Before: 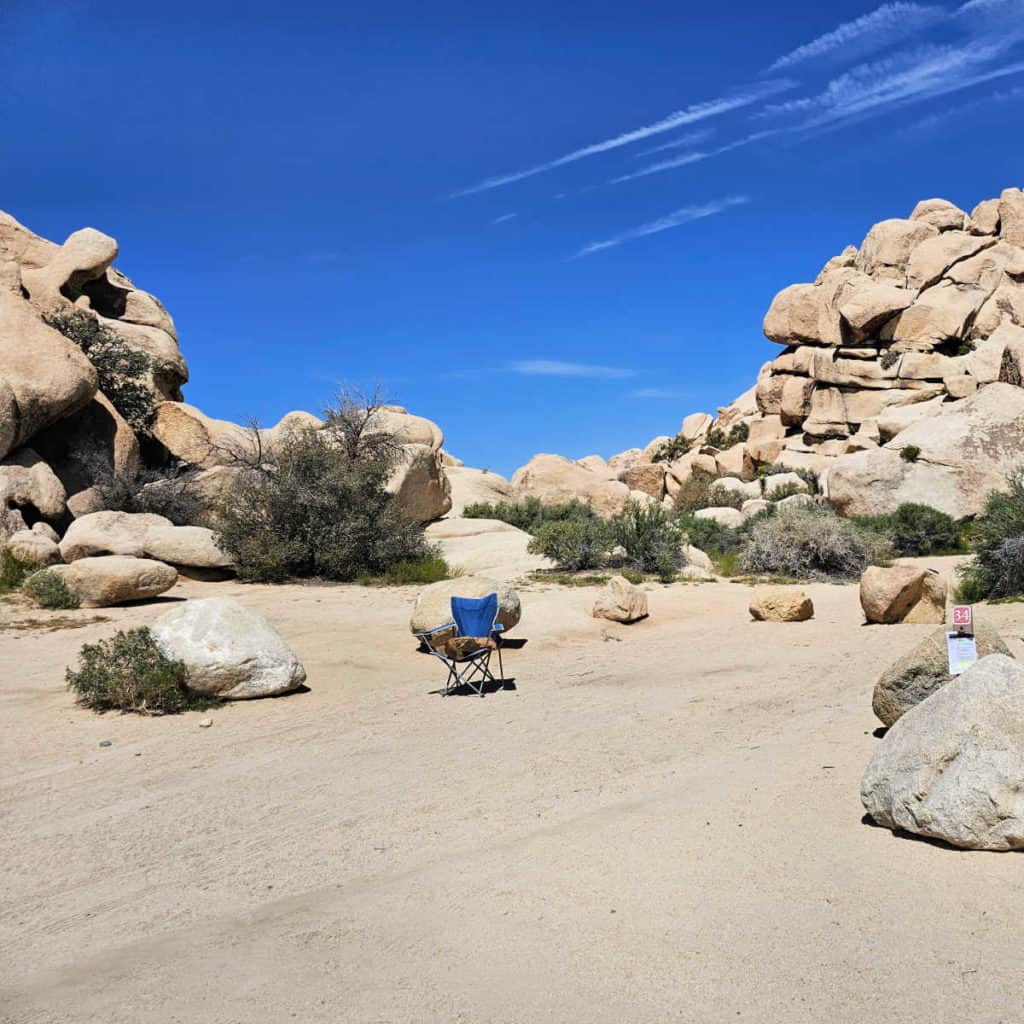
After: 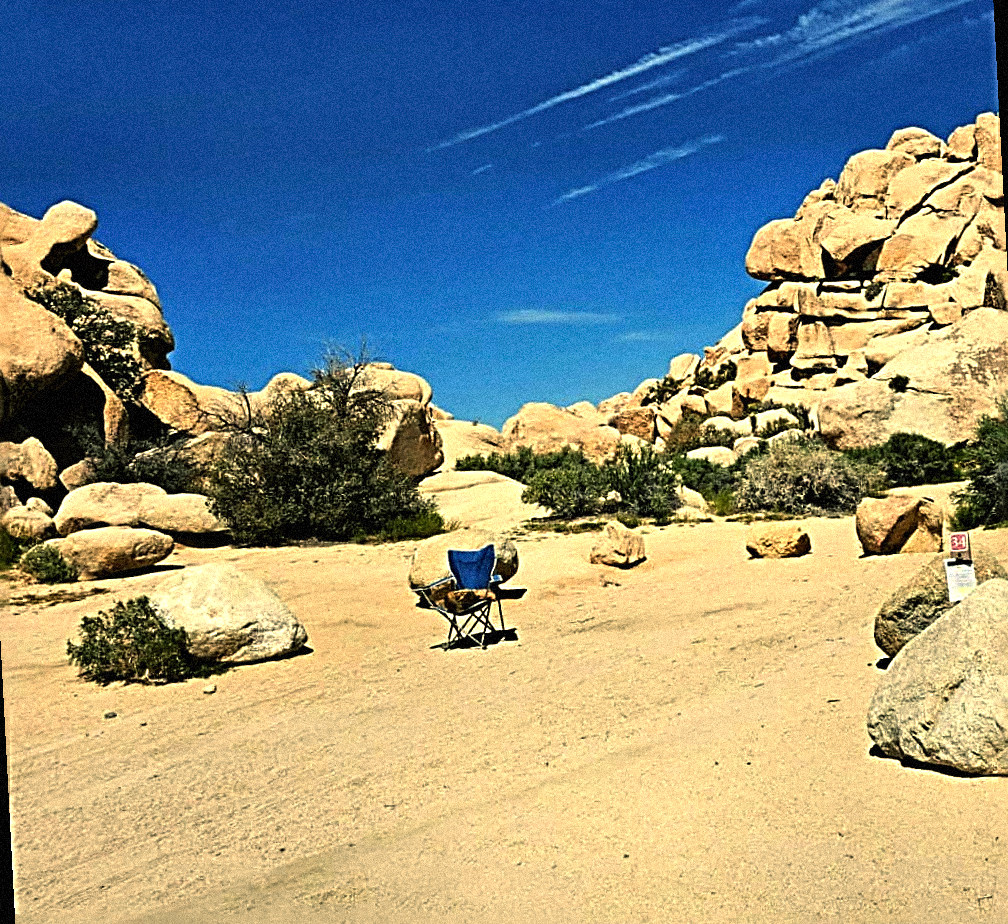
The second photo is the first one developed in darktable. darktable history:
rotate and perspective: rotation -3°, crop left 0.031, crop right 0.968, crop top 0.07, crop bottom 0.93
color balance: mode lift, gamma, gain (sRGB), lift [1.014, 0.966, 0.918, 0.87], gamma [0.86, 0.734, 0.918, 0.976], gain [1.063, 1.13, 1.063, 0.86]
sharpen: radius 3.69, amount 0.928
grain: strength 35%, mid-tones bias 0%
